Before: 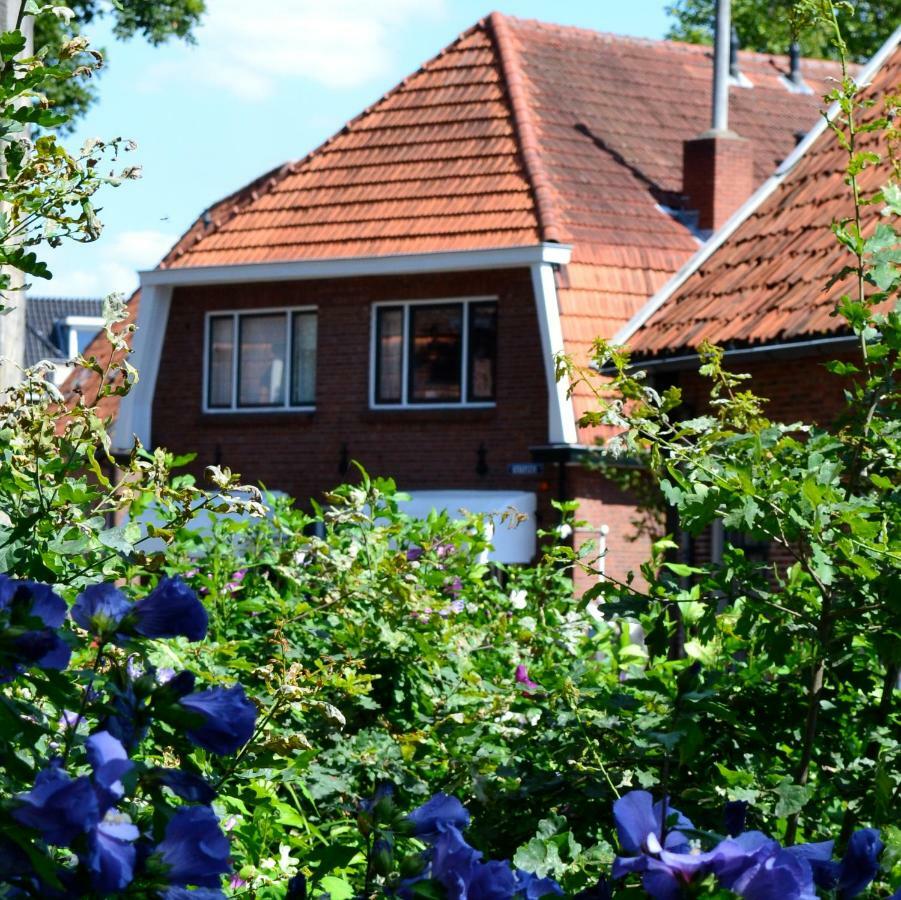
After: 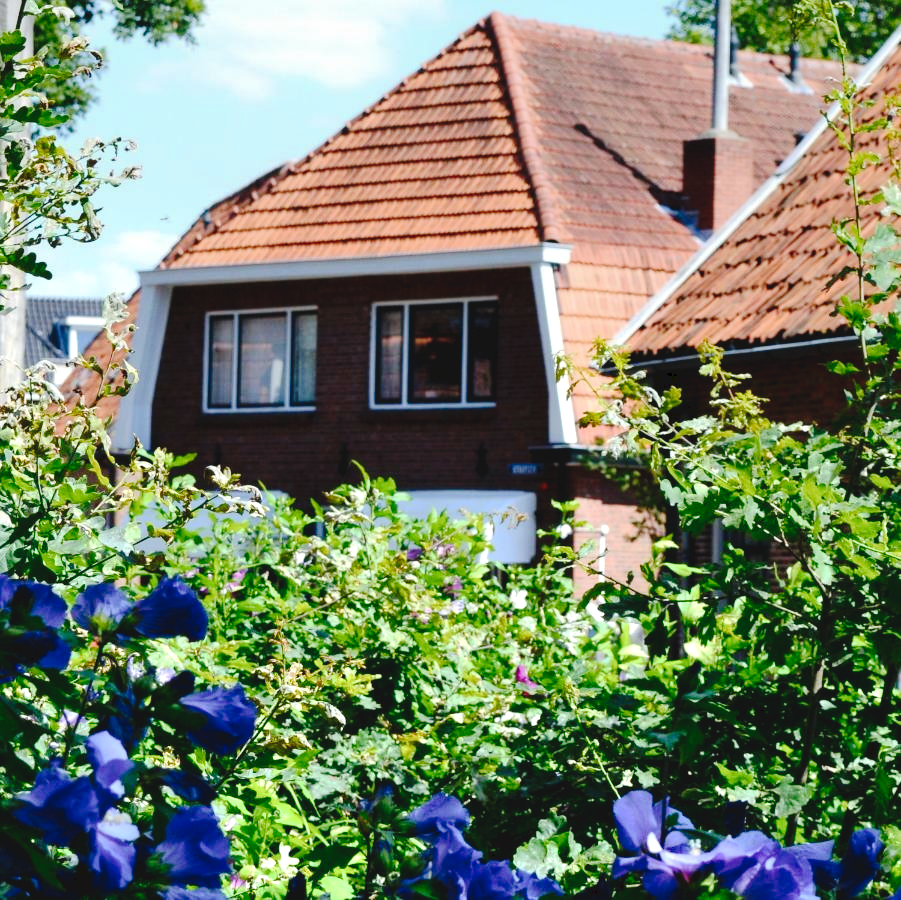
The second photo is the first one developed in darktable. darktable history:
exposure: exposure 0.574 EV, compensate highlight preservation false
tone curve: curves: ch0 [(0, 0) (0.003, 0.064) (0.011, 0.065) (0.025, 0.061) (0.044, 0.068) (0.069, 0.083) (0.1, 0.102) (0.136, 0.126) (0.177, 0.172) (0.224, 0.225) (0.277, 0.306) (0.335, 0.397) (0.399, 0.483) (0.468, 0.56) (0.543, 0.634) (0.623, 0.708) (0.709, 0.77) (0.801, 0.832) (0.898, 0.899) (1, 1)], preserve colors none
graduated density: rotation -0.352°, offset 57.64
